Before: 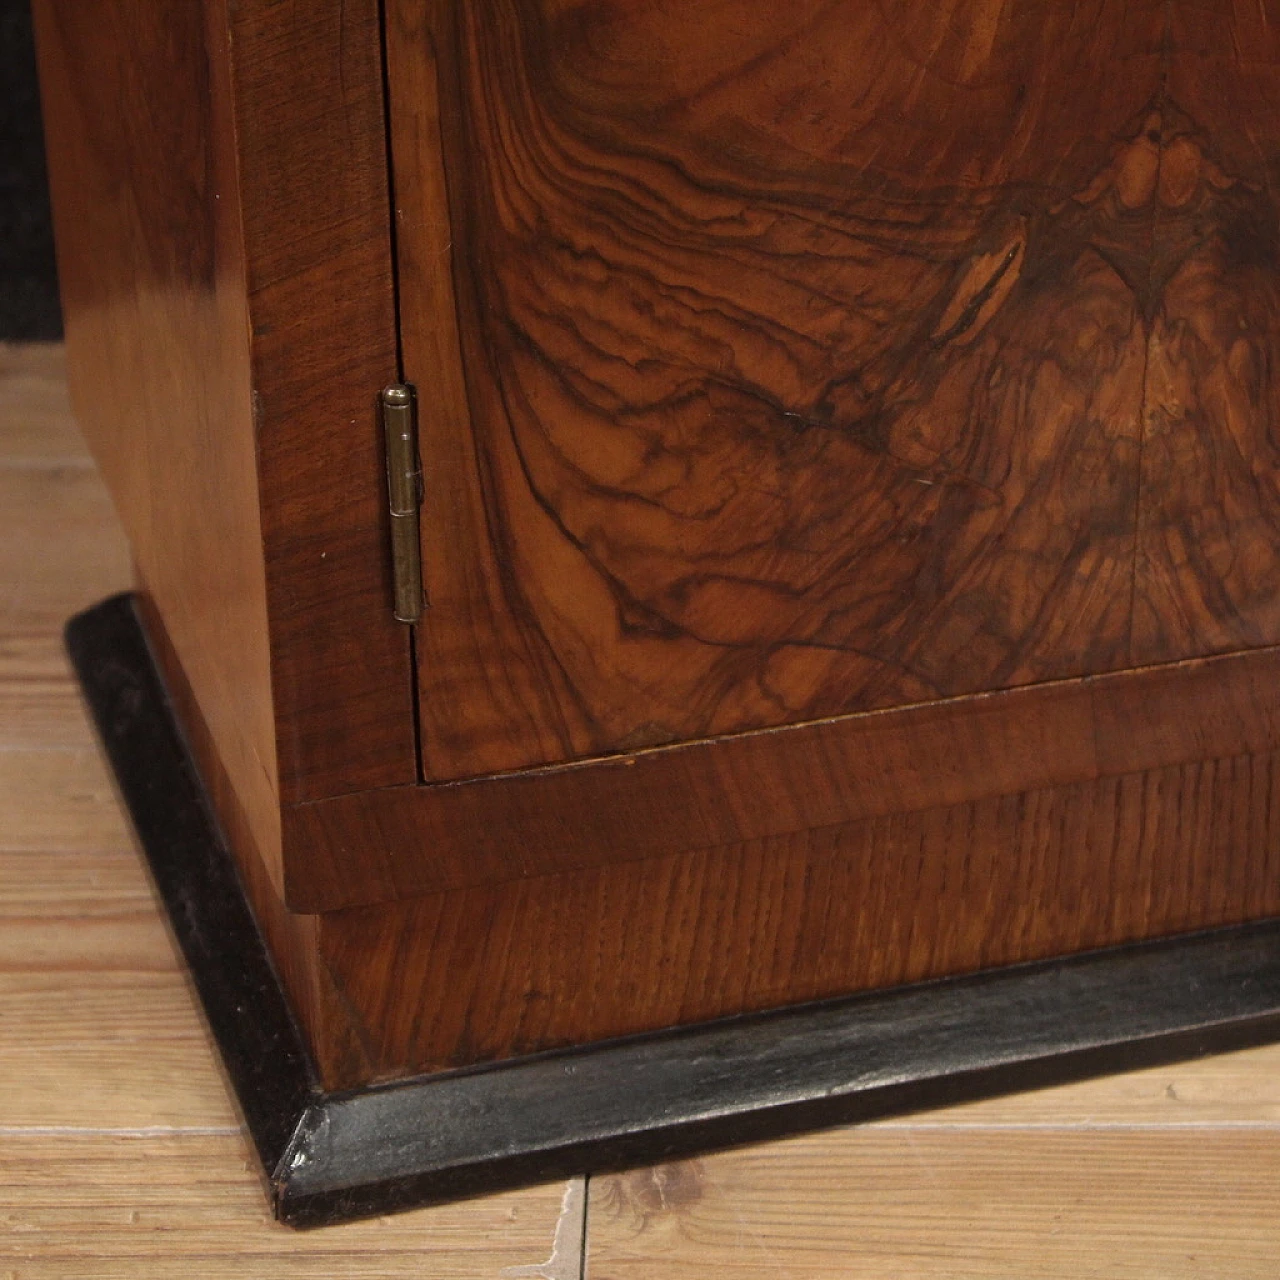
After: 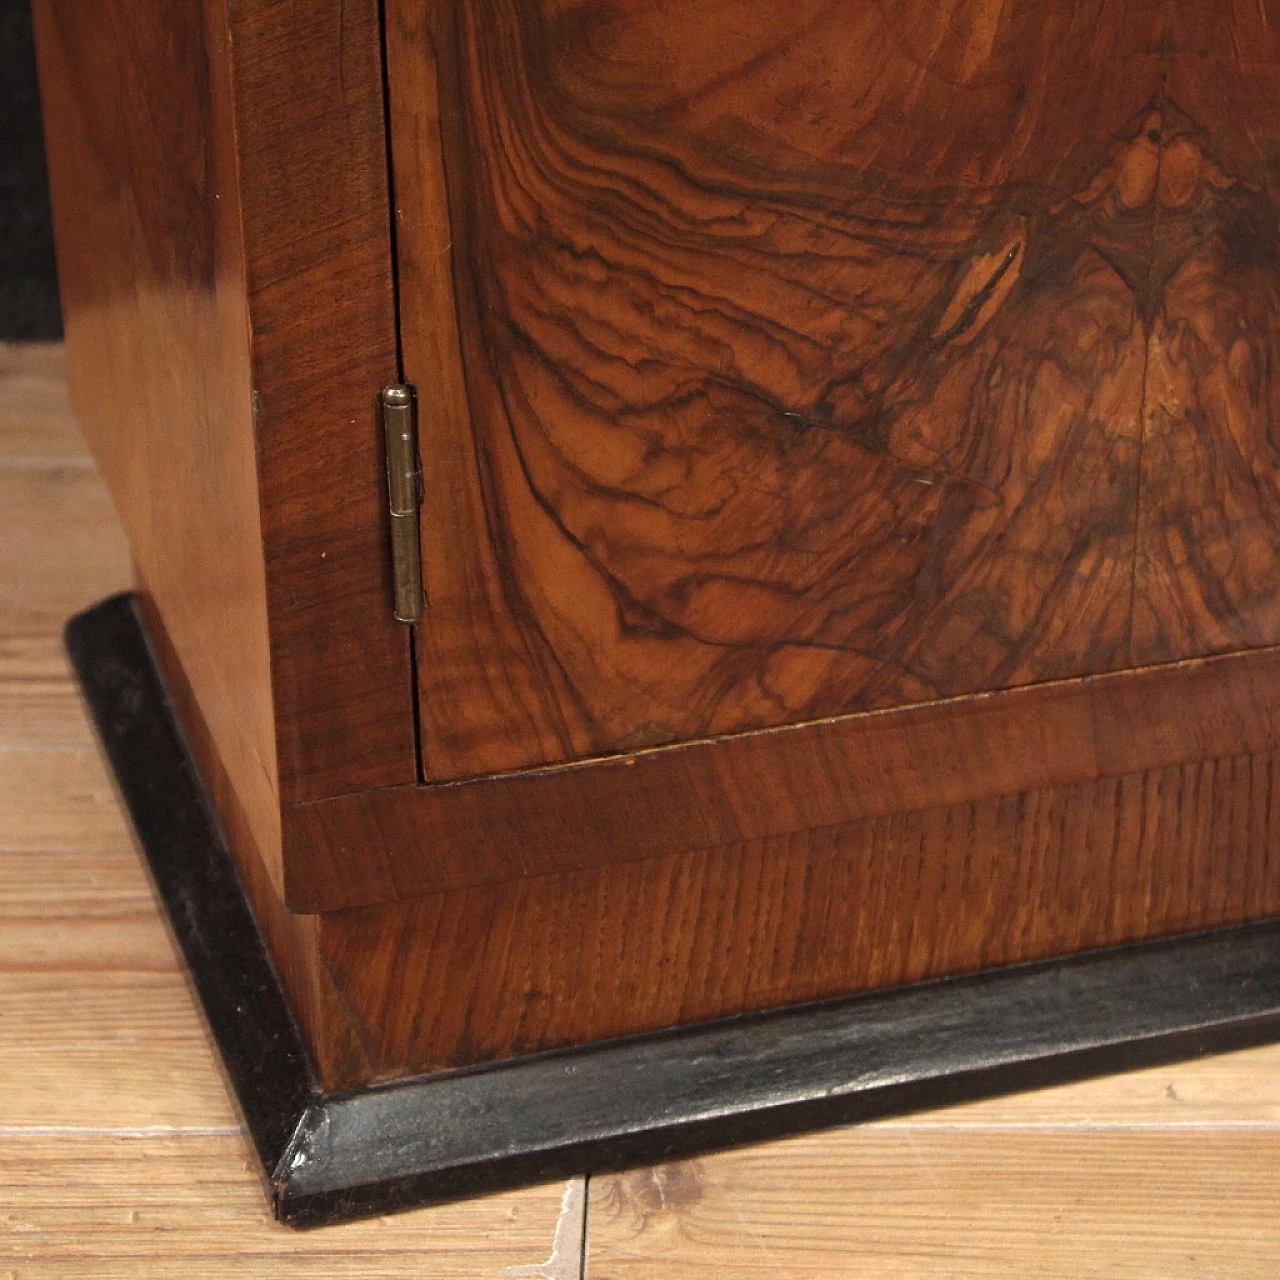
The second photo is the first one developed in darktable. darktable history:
exposure: black level correction 0, exposure 0.498 EV, compensate highlight preservation false
contrast equalizer: octaves 7, y [[0.528, 0.548, 0.563, 0.562, 0.546, 0.526], [0.55 ×6], [0 ×6], [0 ×6], [0 ×6]], mix 0.309
